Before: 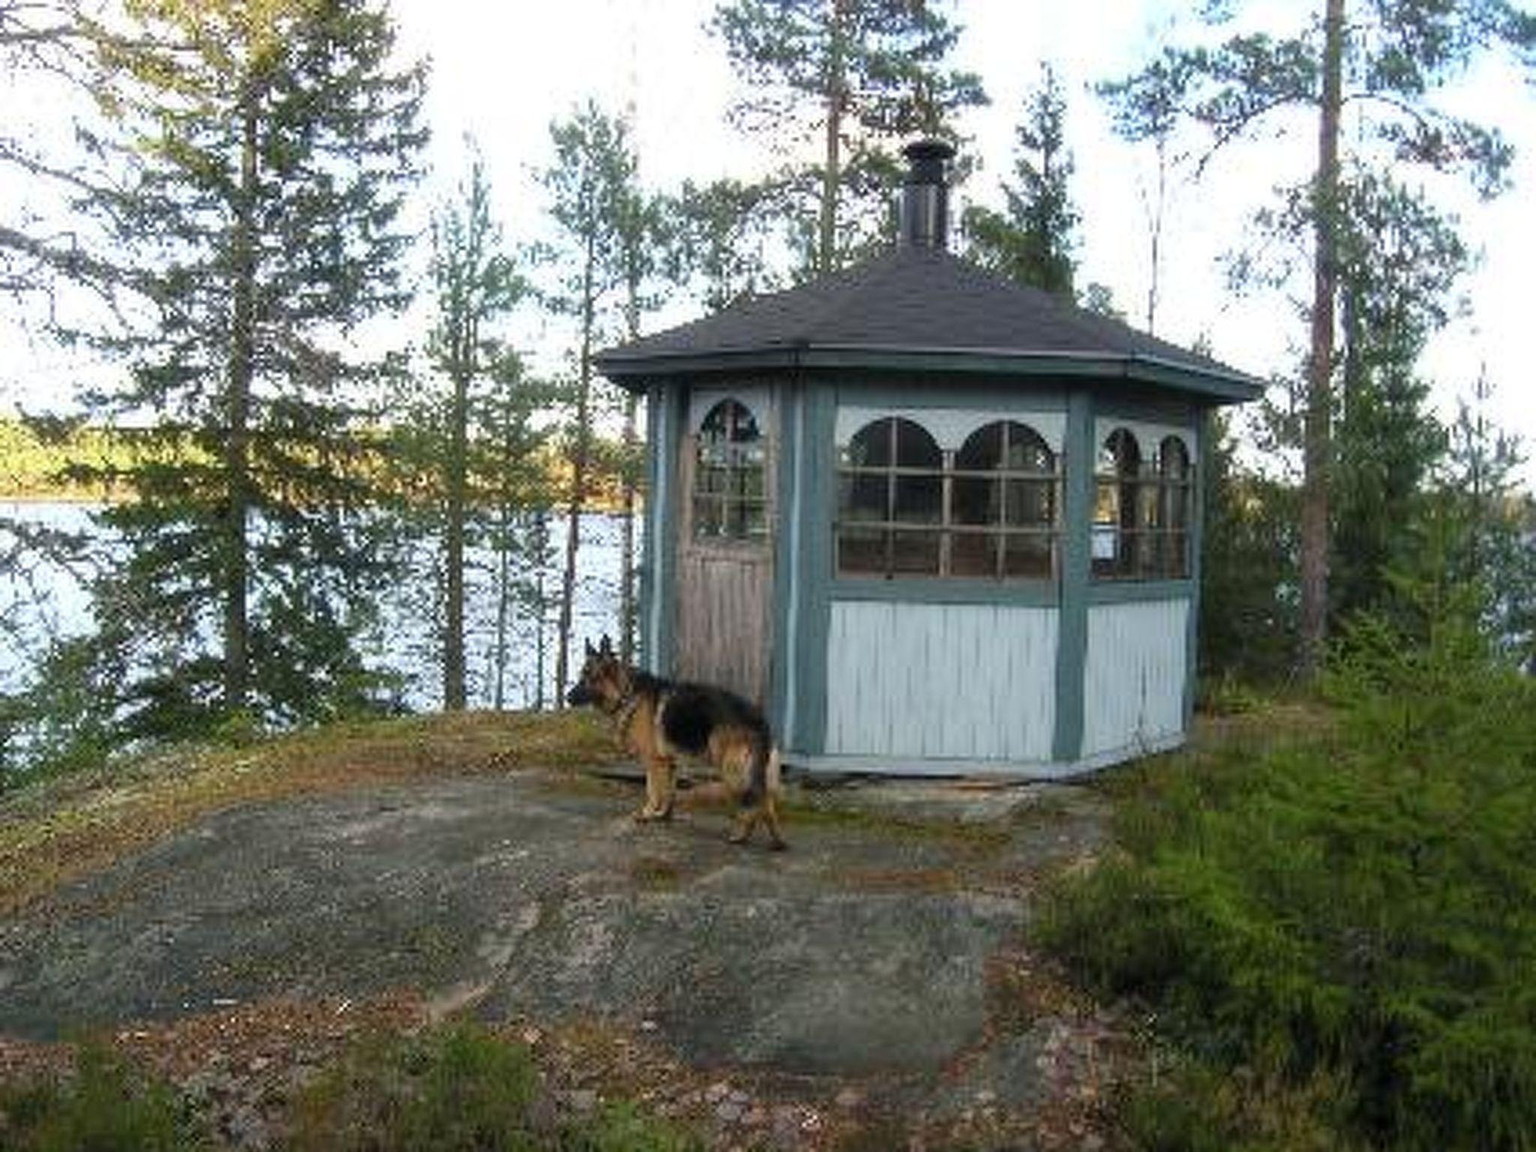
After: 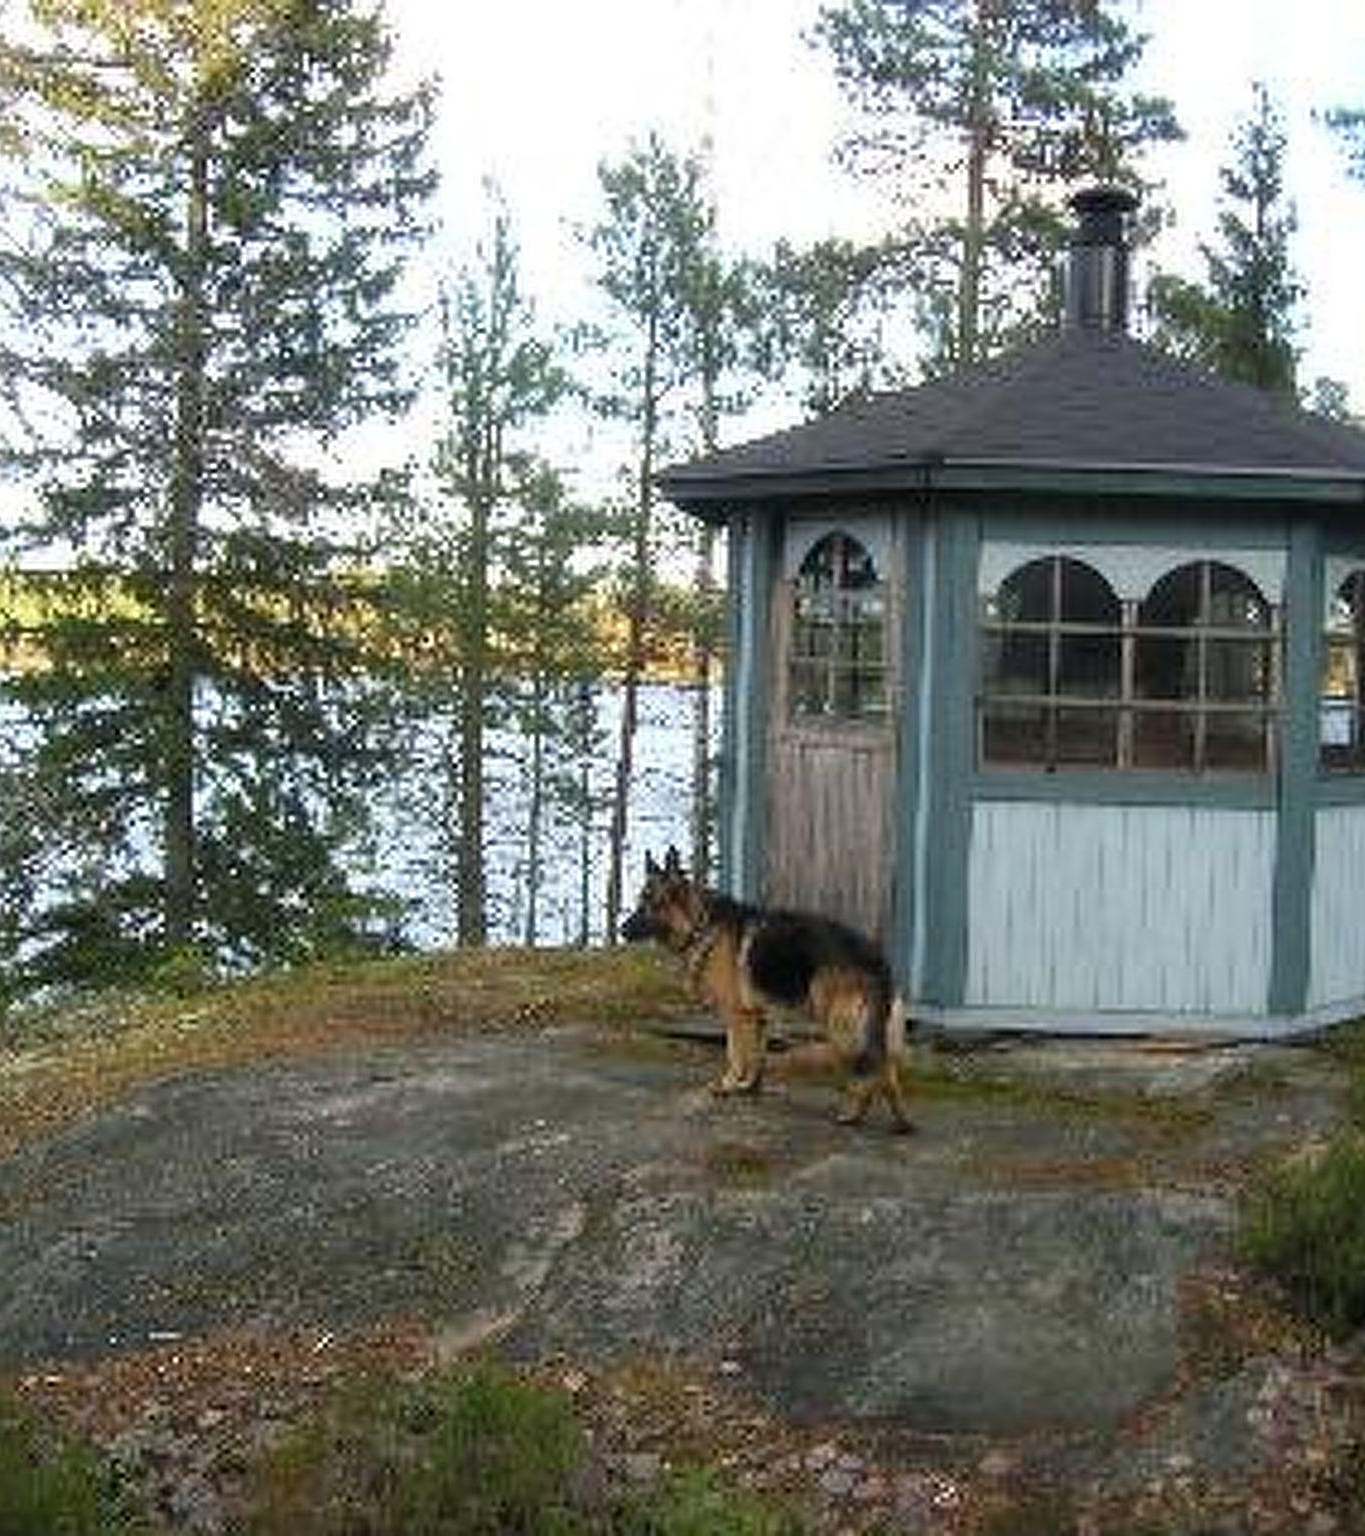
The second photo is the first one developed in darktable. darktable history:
sharpen: on, module defaults
crop and rotate: left 6.617%, right 26.717%
